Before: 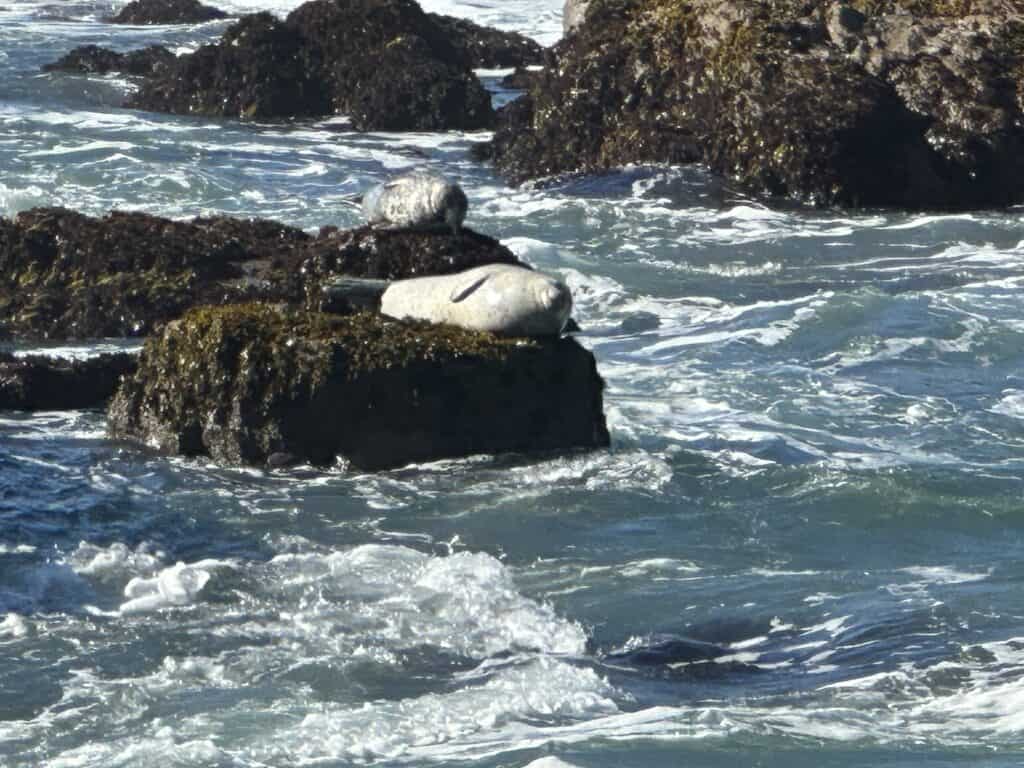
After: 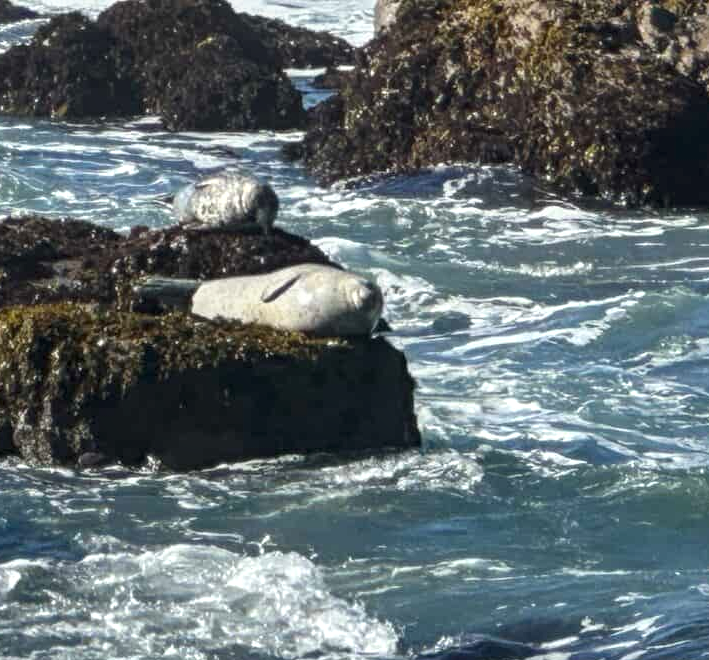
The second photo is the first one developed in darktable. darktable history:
local contrast: detail 130%
crop: left 18.479%, right 12.2%, bottom 13.971%
